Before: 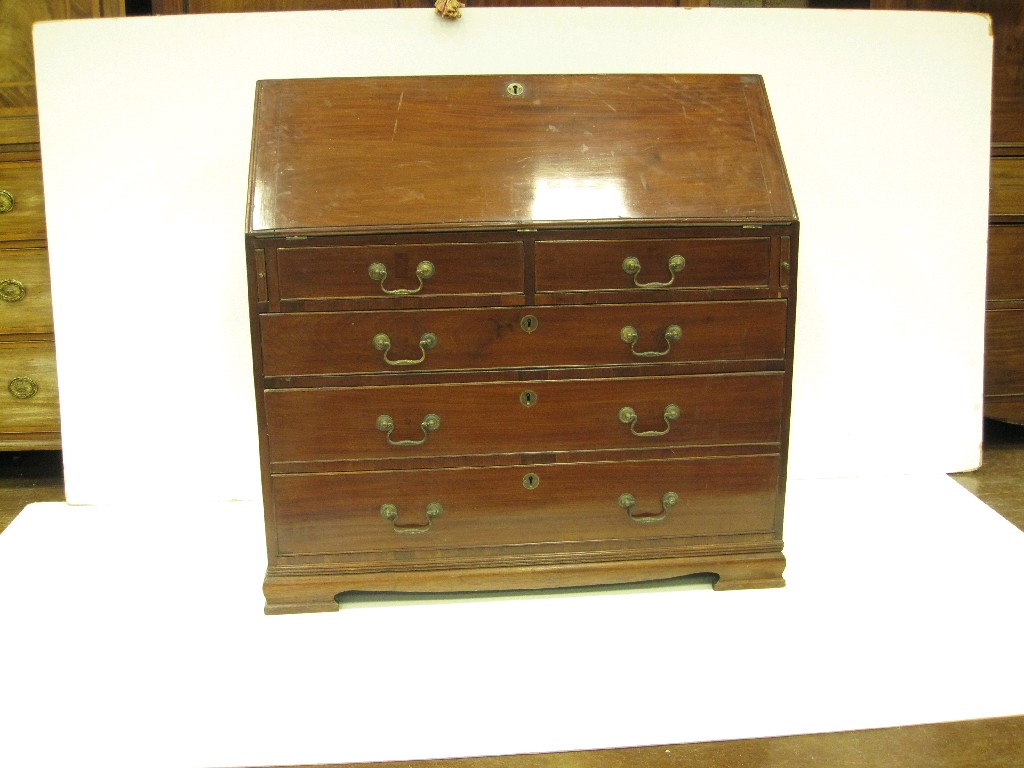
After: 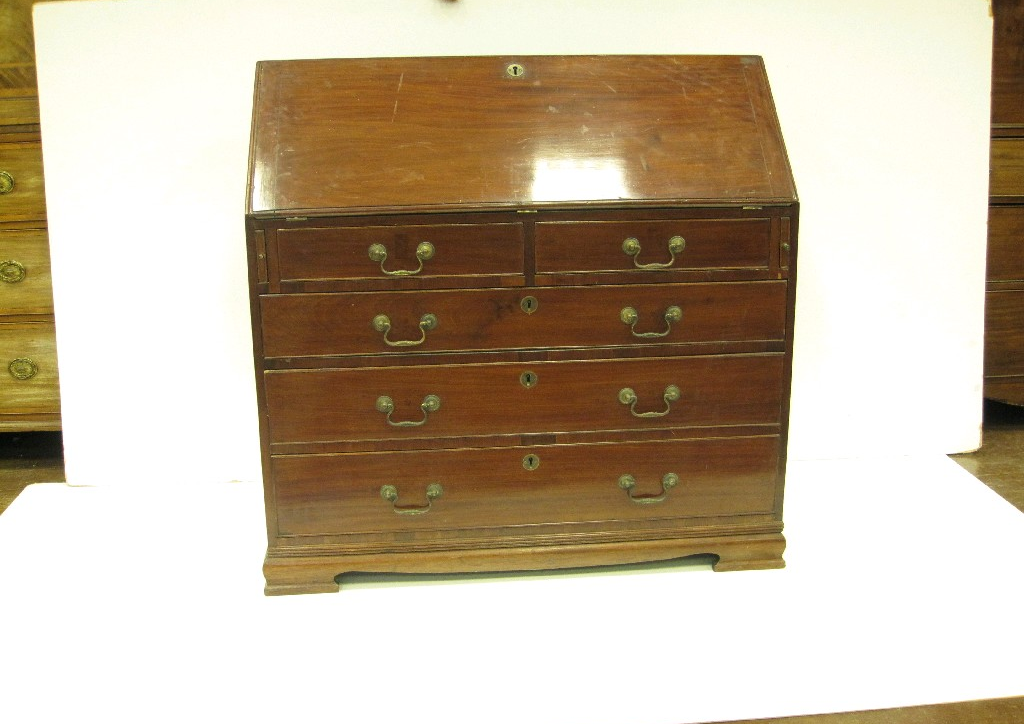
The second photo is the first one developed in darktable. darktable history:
crop and rotate: top 2.562%, bottom 3.044%
